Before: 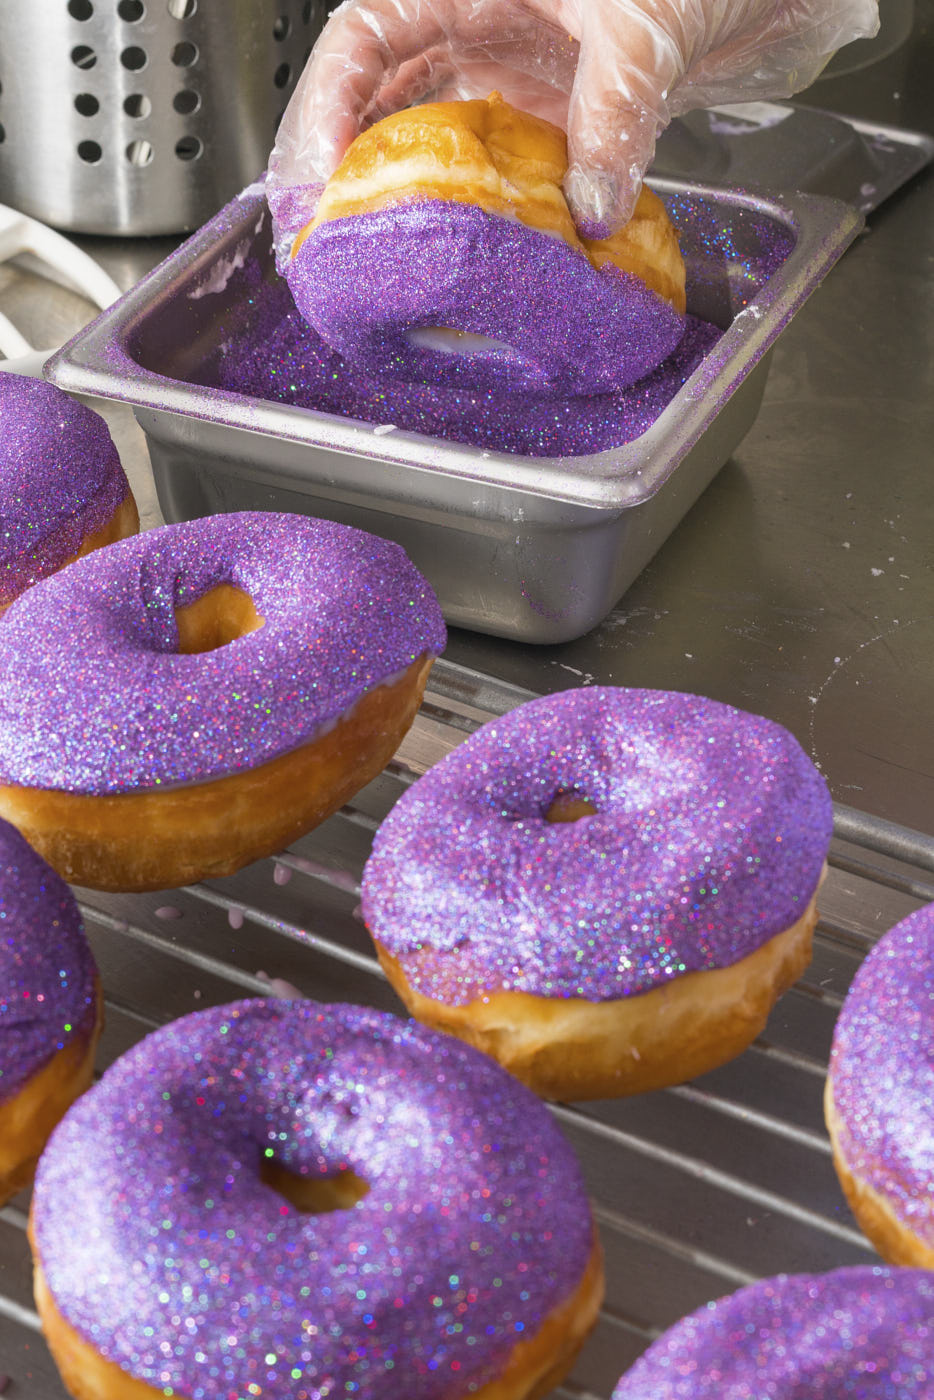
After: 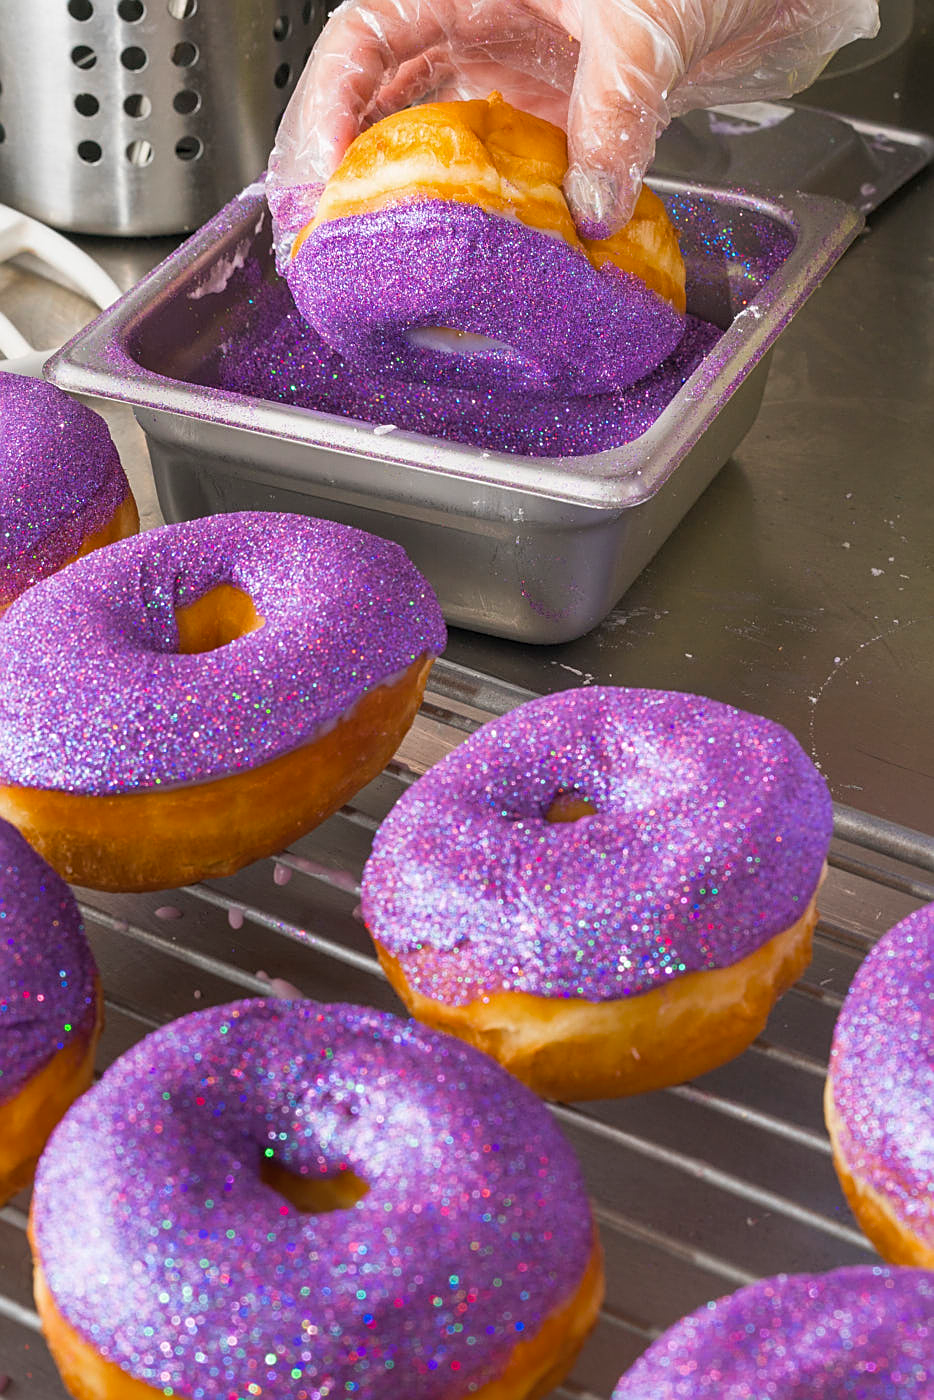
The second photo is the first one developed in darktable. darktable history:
sharpen: on, module defaults
color balance rgb: shadows fall-off 101%, linear chroma grading › mid-tones 7.63%, perceptual saturation grading › mid-tones 11.68%, mask middle-gray fulcrum 22.45%, global vibrance 10.11%, saturation formula JzAzBz (2021)
exposure: exposure -0.048 EV, compensate highlight preservation false
